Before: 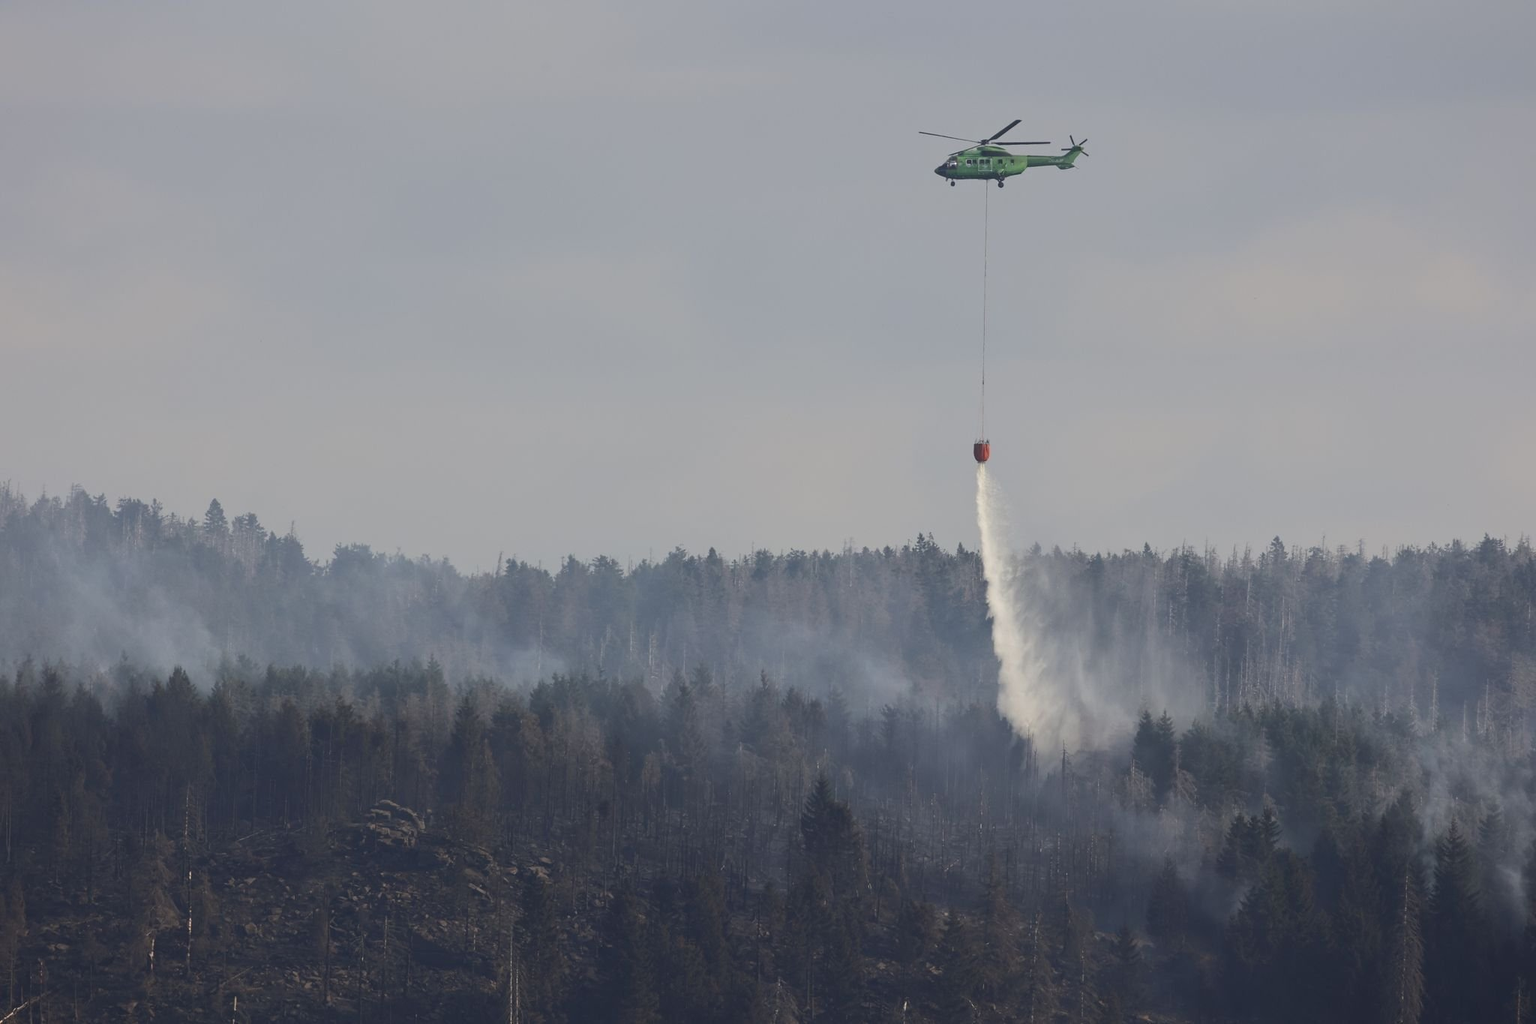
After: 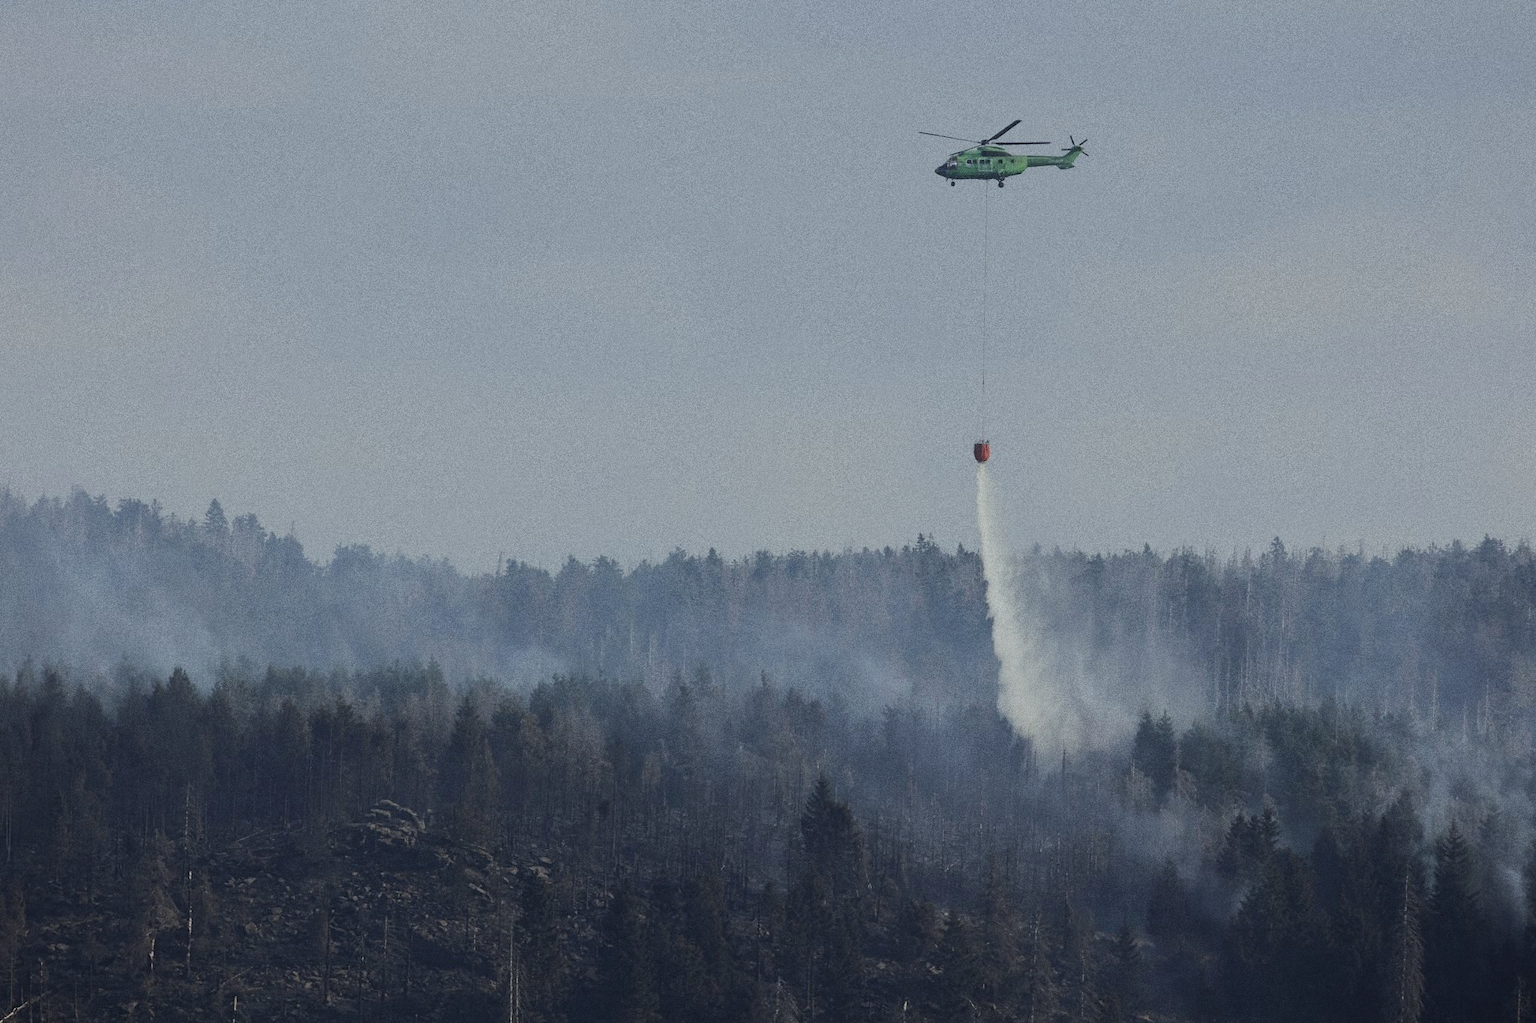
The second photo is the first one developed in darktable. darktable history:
white balance: red 0.925, blue 1.046
filmic rgb: black relative exposure -6.82 EV, white relative exposure 5.89 EV, hardness 2.71
grain: coarseness 0.09 ISO, strength 40%
